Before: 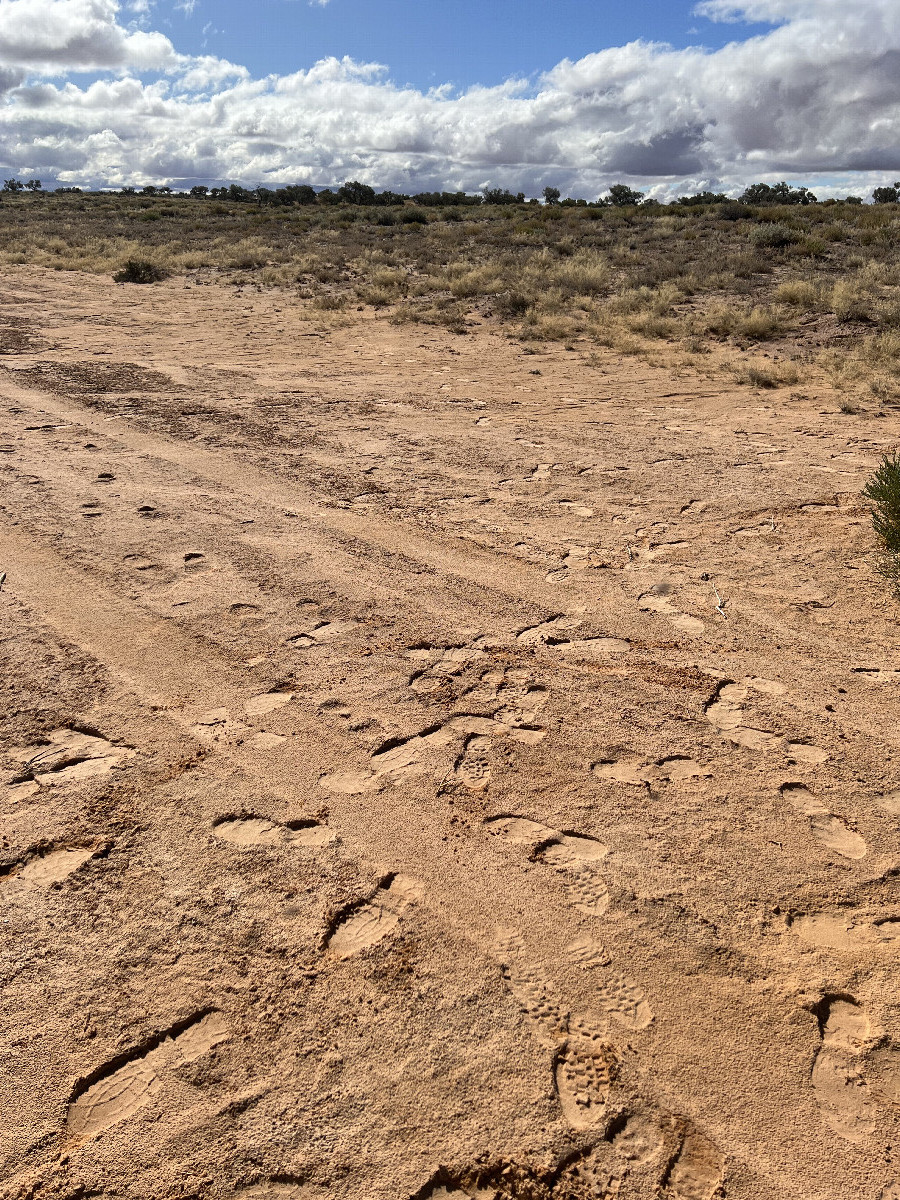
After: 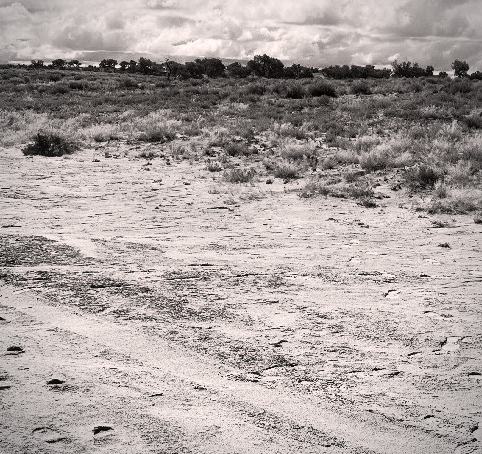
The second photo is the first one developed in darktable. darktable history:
tone curve: curves: ch0 [(0, 0) (0.055, 0.05) (0.258, 0.287) (0.434, 0.526) (0.517, 0.648) (0.745, 0.874) (1, 1)]; ch1 [(0, 0) (0.346, 0.307) (0.418, 0.383) (0.46, 0.439) (0.482, 0.493) (0.502, 0.503) (0.517, 0.514) (0.55, 0.561) (0.588, 0.603) (0.646, 0.688) (1, 1)]; ch2 [(0, 0) (0.346, 0.34) (0.431, 0.45) (0.485, 0.499) (0.5, 0.503) (0.527, 0.525) (0.545, 0.562) (0.679, 0.706) (1, 1)], color space Lab, independent channels, preserve colors none
color calibration: output gray [0.714, 0.278, 0, 0], illuminant same as pipeline (D50), adaptation none (bypass)
vignetting: on, module defaults
color correction: highlights a* 3.22, highlights b* 1.93, saturation 1.19
crop: left 10.121%, top 10.631%, right 36.218%, bottom 51.526%
